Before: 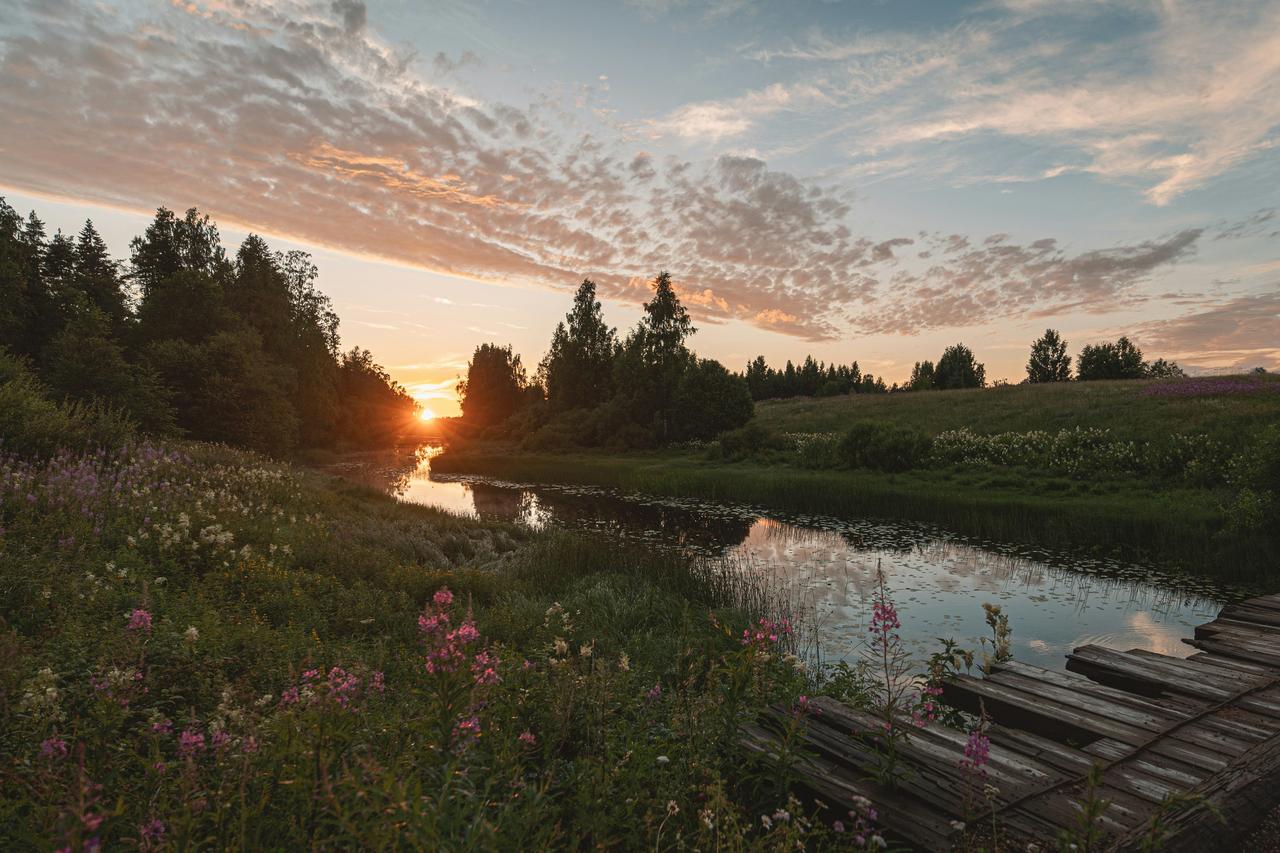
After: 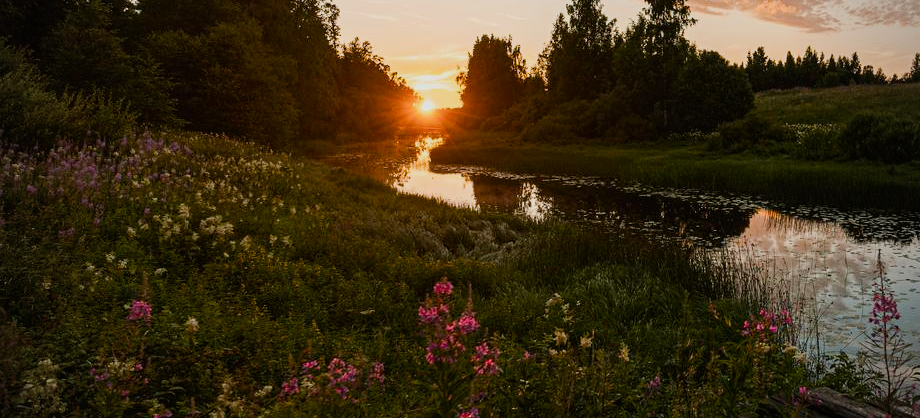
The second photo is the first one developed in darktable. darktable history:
crop: top 36.312%, right 28.059%, bottom 14.658%
filmic rgb: black relative exposure -7.37 EV, white relative exposure 5.07 EV, hardness 3.2
vignetting: unbound false
color balance rgb: shadows lift › chroma 0.816%, shadows lift › hue 110.38°, power › chroma 0.283%, power › hue 25.07°, linear chroma grading › global chroma 15.615%, perceptual saturation grading › global saturation 20%, perceptual saturation grading › highlights -25.534%, perceptual saturation grading › shadows 49.841%, perceptual brilliance grading › highlights 15.99%, perceptual brilliance grading › mid-tones 6.352%, perceptual brilliance grading › shadows -14.827%
